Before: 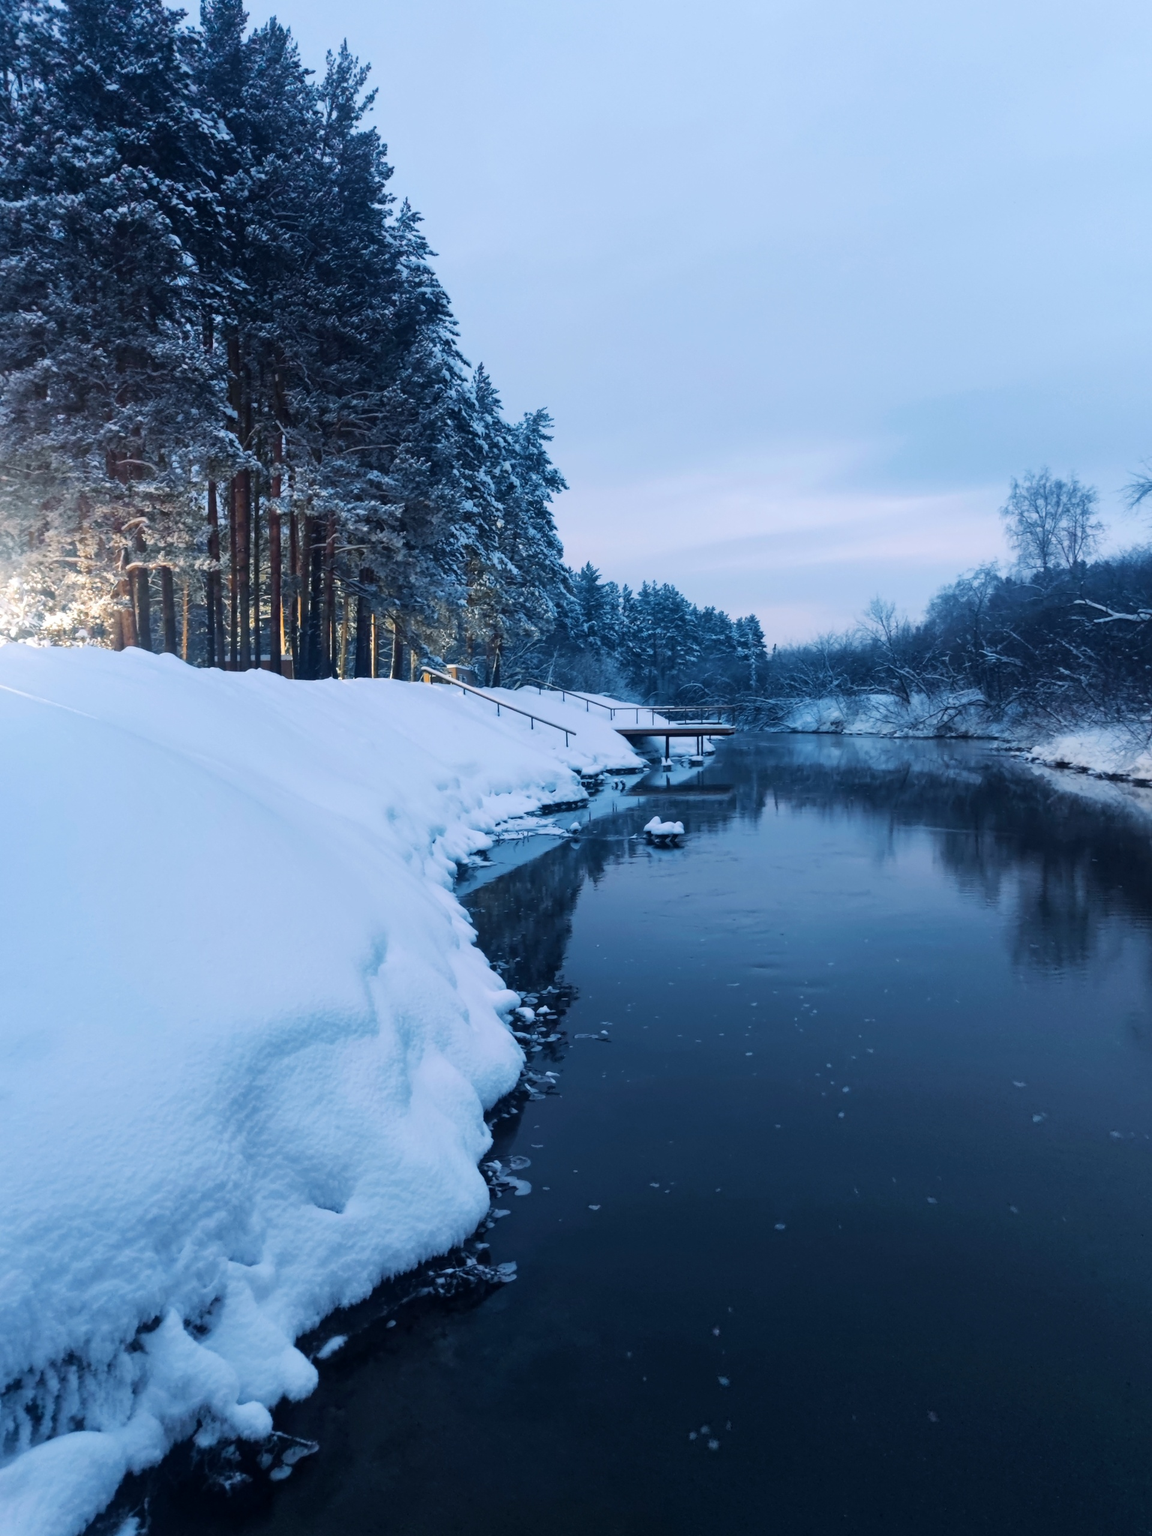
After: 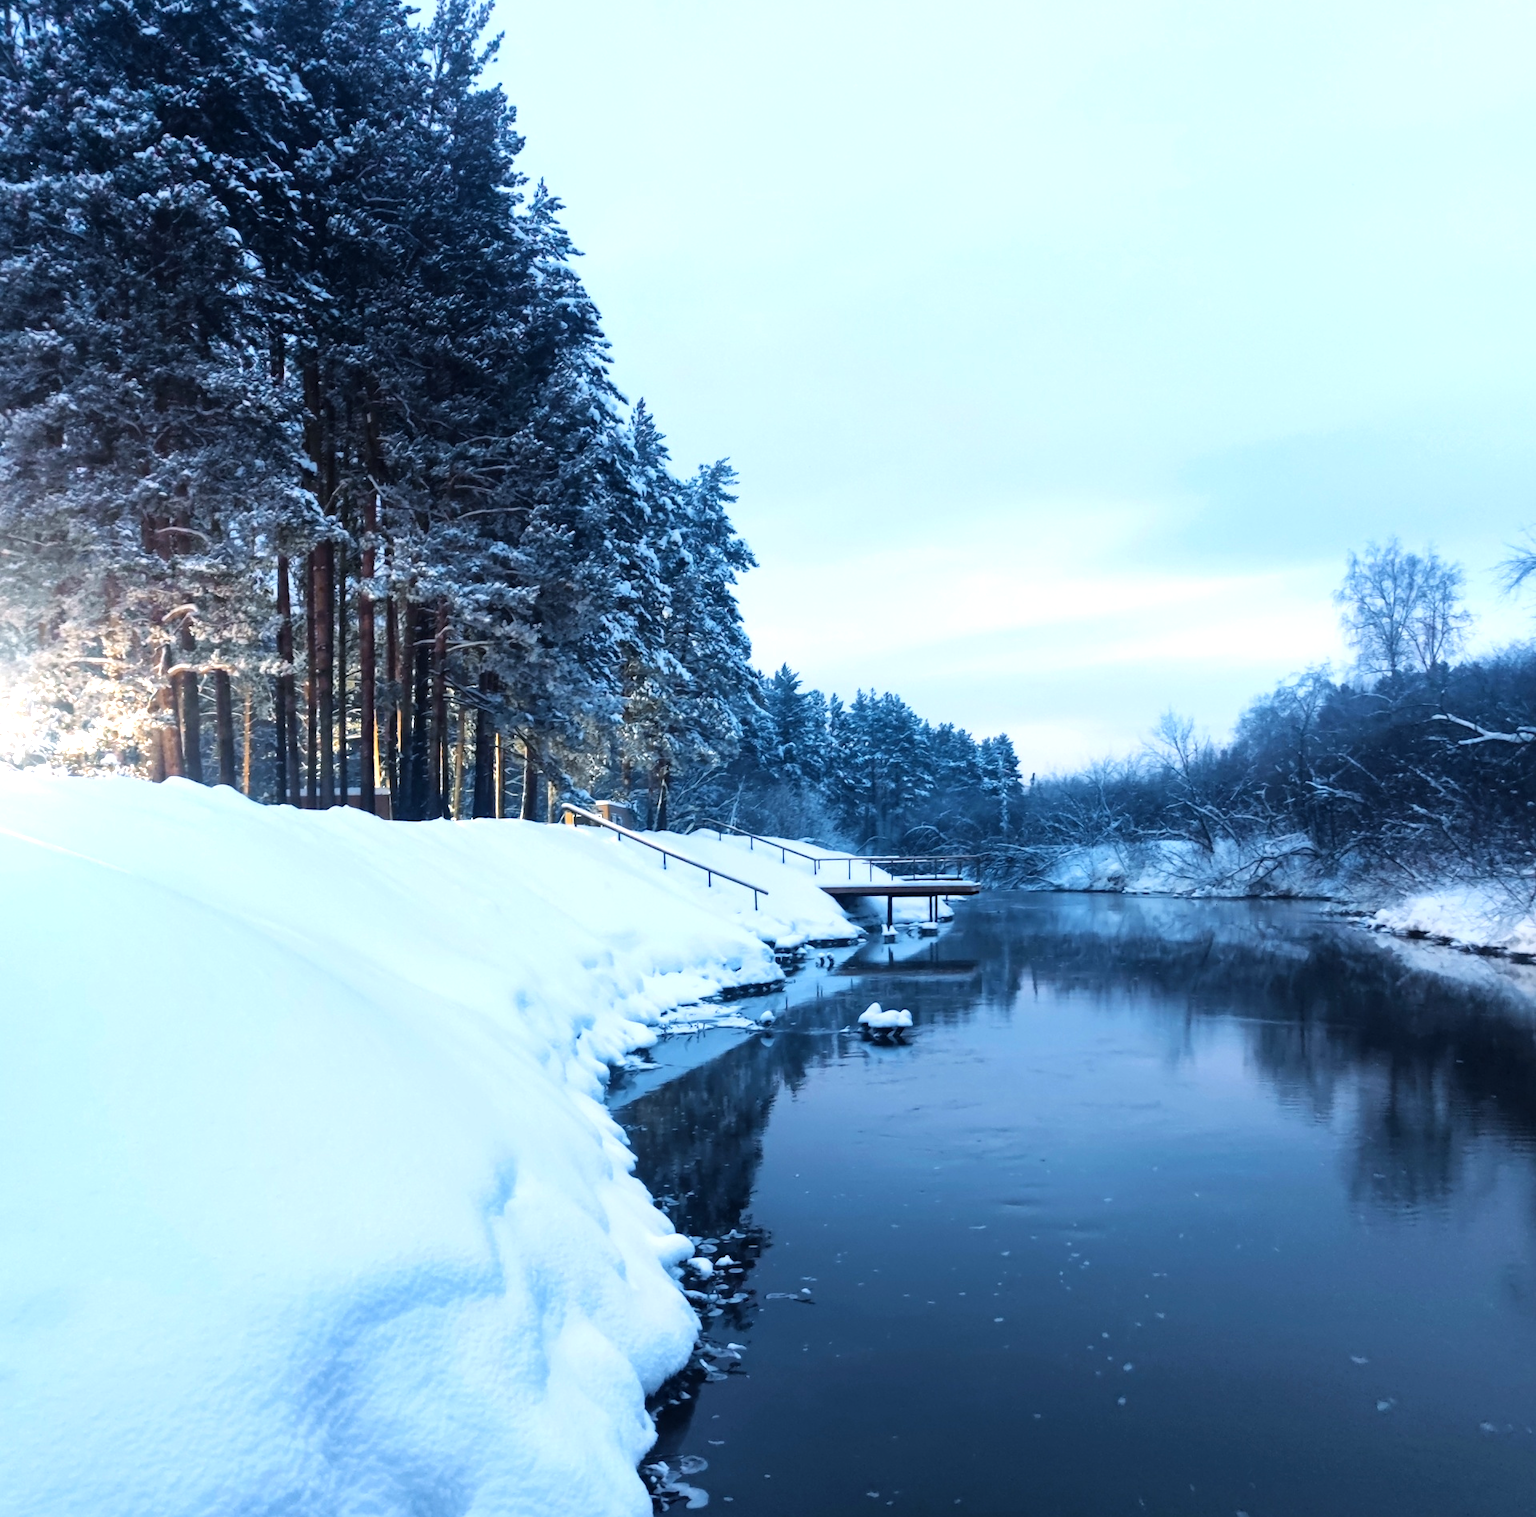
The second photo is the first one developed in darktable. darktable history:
tone equalizer: -8 EV -0.746 EV, -7 EV -0.722 EV, -6 EV -0.59 EV, -5 EV -0.38 EV, -3 EV 0.37 EV, -2 EV 0.6 EV, -1 EV 0.68 EV, +0 EV 0.721 EV
crop: top 4.212%, bottom 21.648%
